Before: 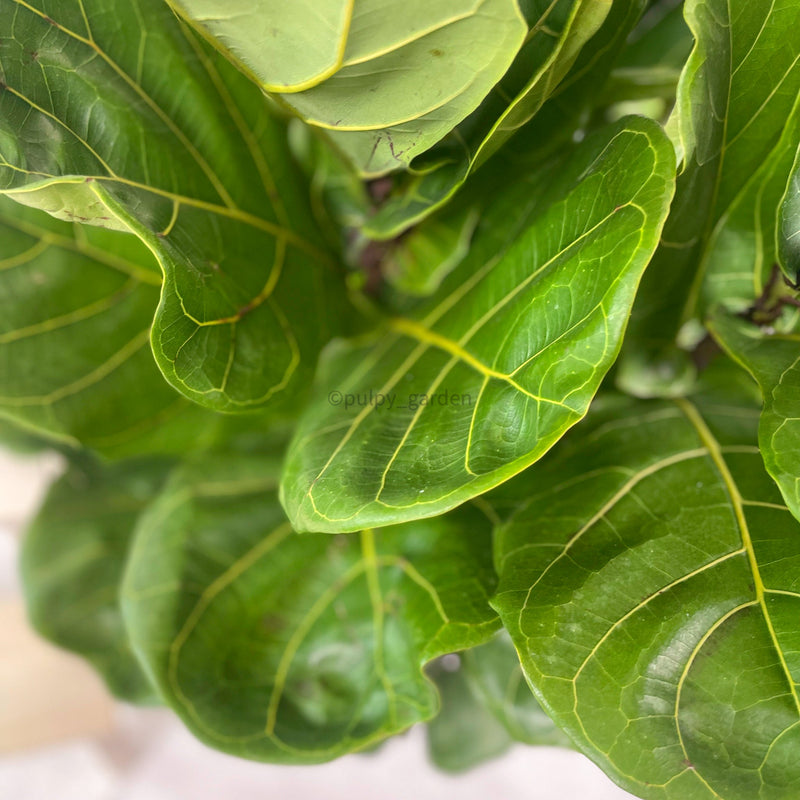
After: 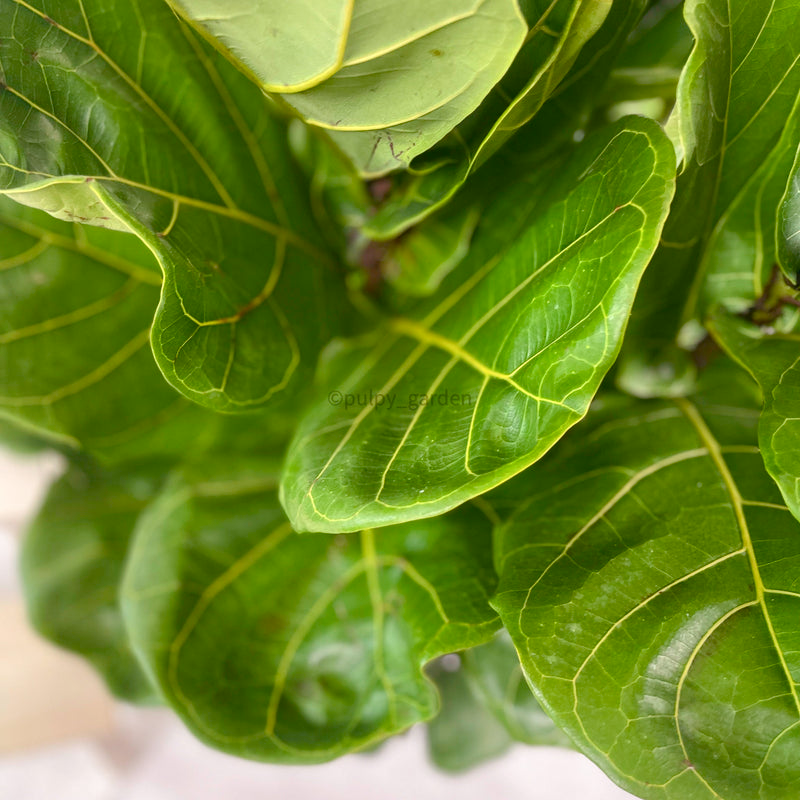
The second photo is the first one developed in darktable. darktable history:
color balance rgb: perceptual saturation grading › global saturation 20%, perceptual saturation grading › highlights -25%, perceptual saturation grading › shadows 25%
tone equalizer: on, module defaults
